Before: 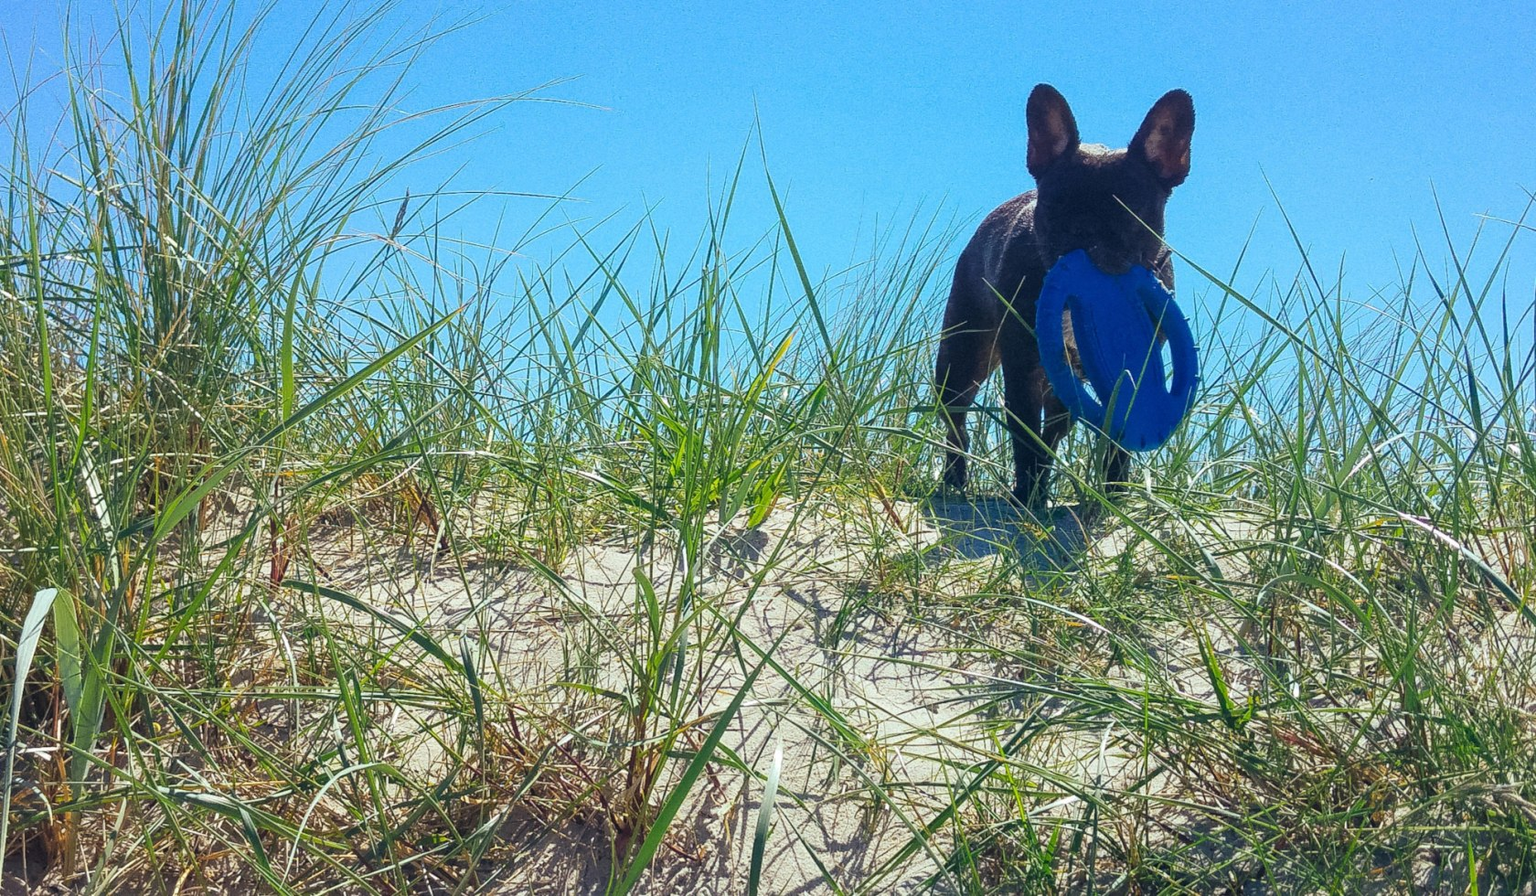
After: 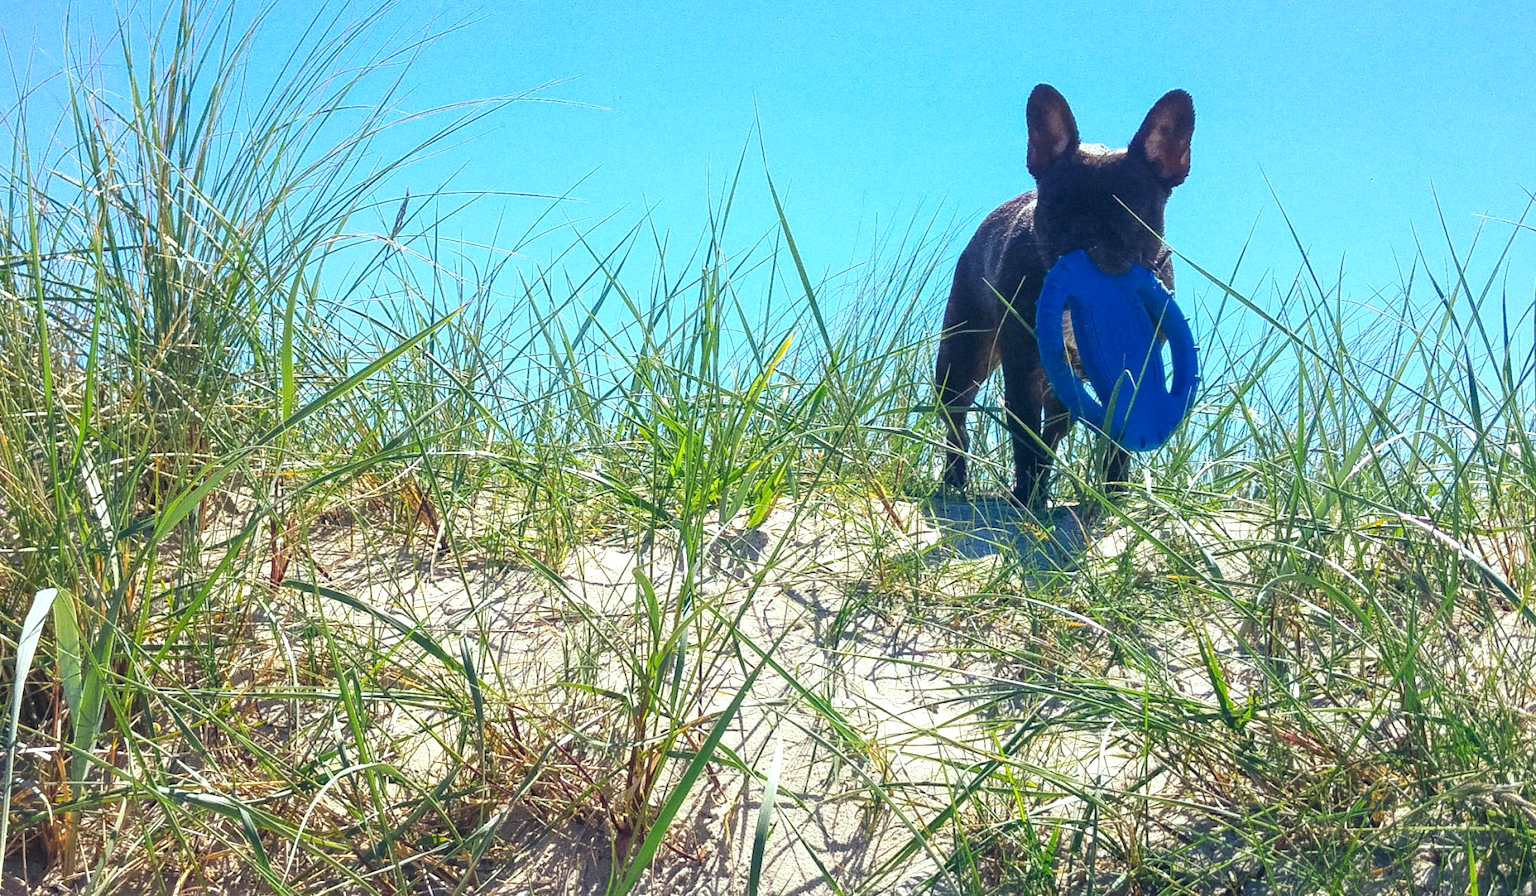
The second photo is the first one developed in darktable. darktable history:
exposure: black level correction 0.001, exposure 0.5 EV, compensate exposure bias true, compensate highlight preservation false
levels: levels [0, 0.498, 0.996]
